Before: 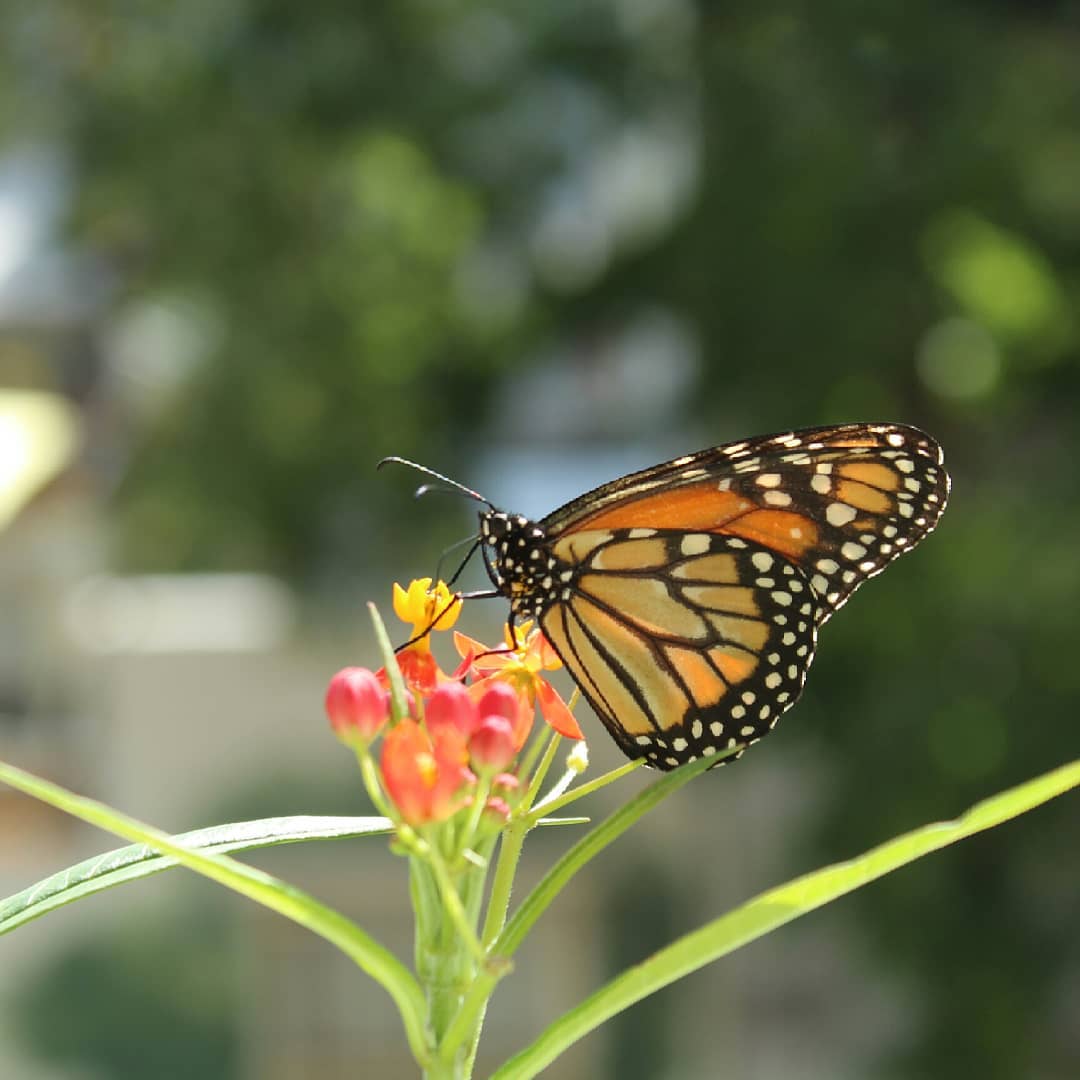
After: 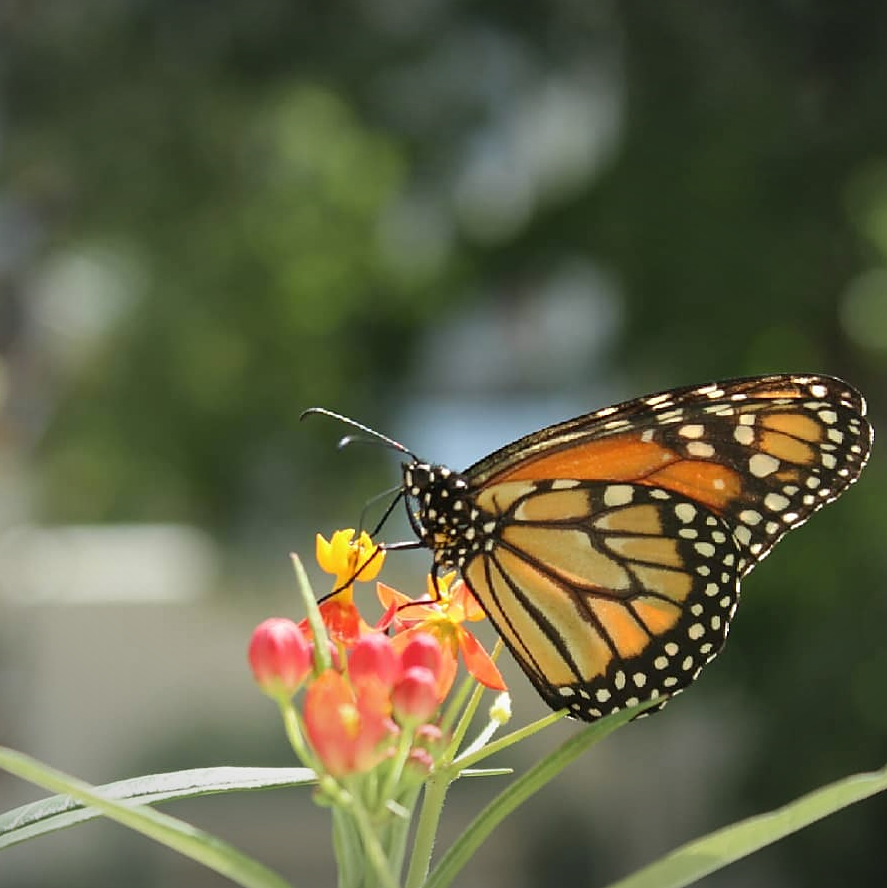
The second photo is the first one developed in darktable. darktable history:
sharpen: amount 0.2
crop and rotate: left 7.196%, top 4.574%, right 10.605%, bottom 13.178%
vignetting: fall-off radius 100%, width/height ratio 1.337
